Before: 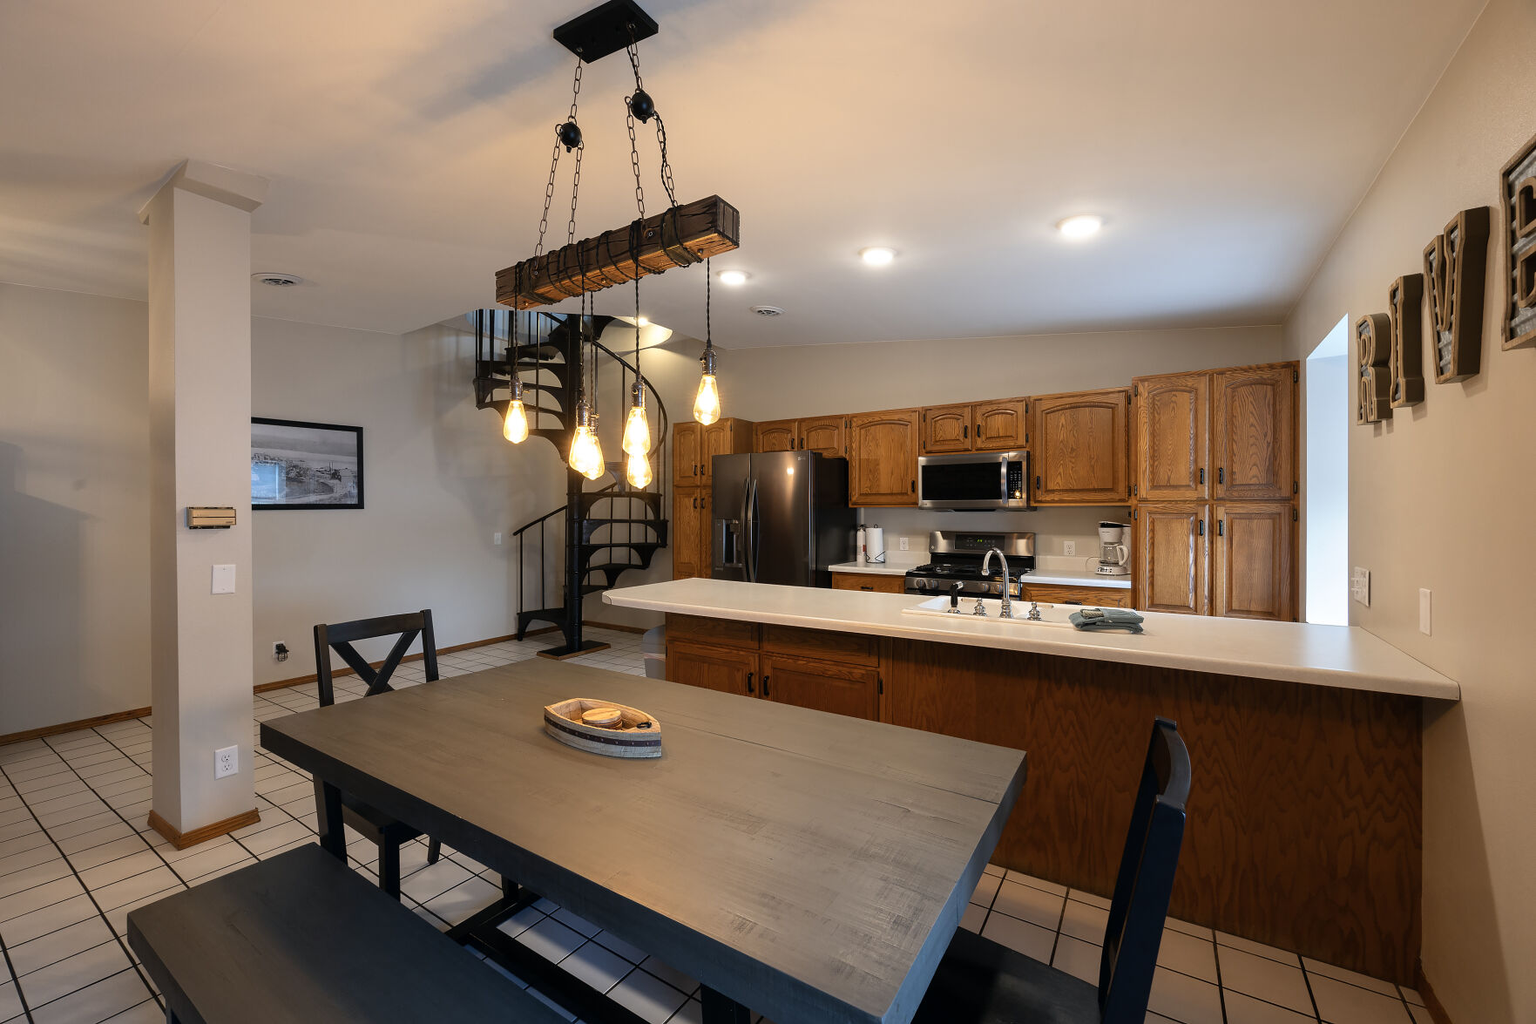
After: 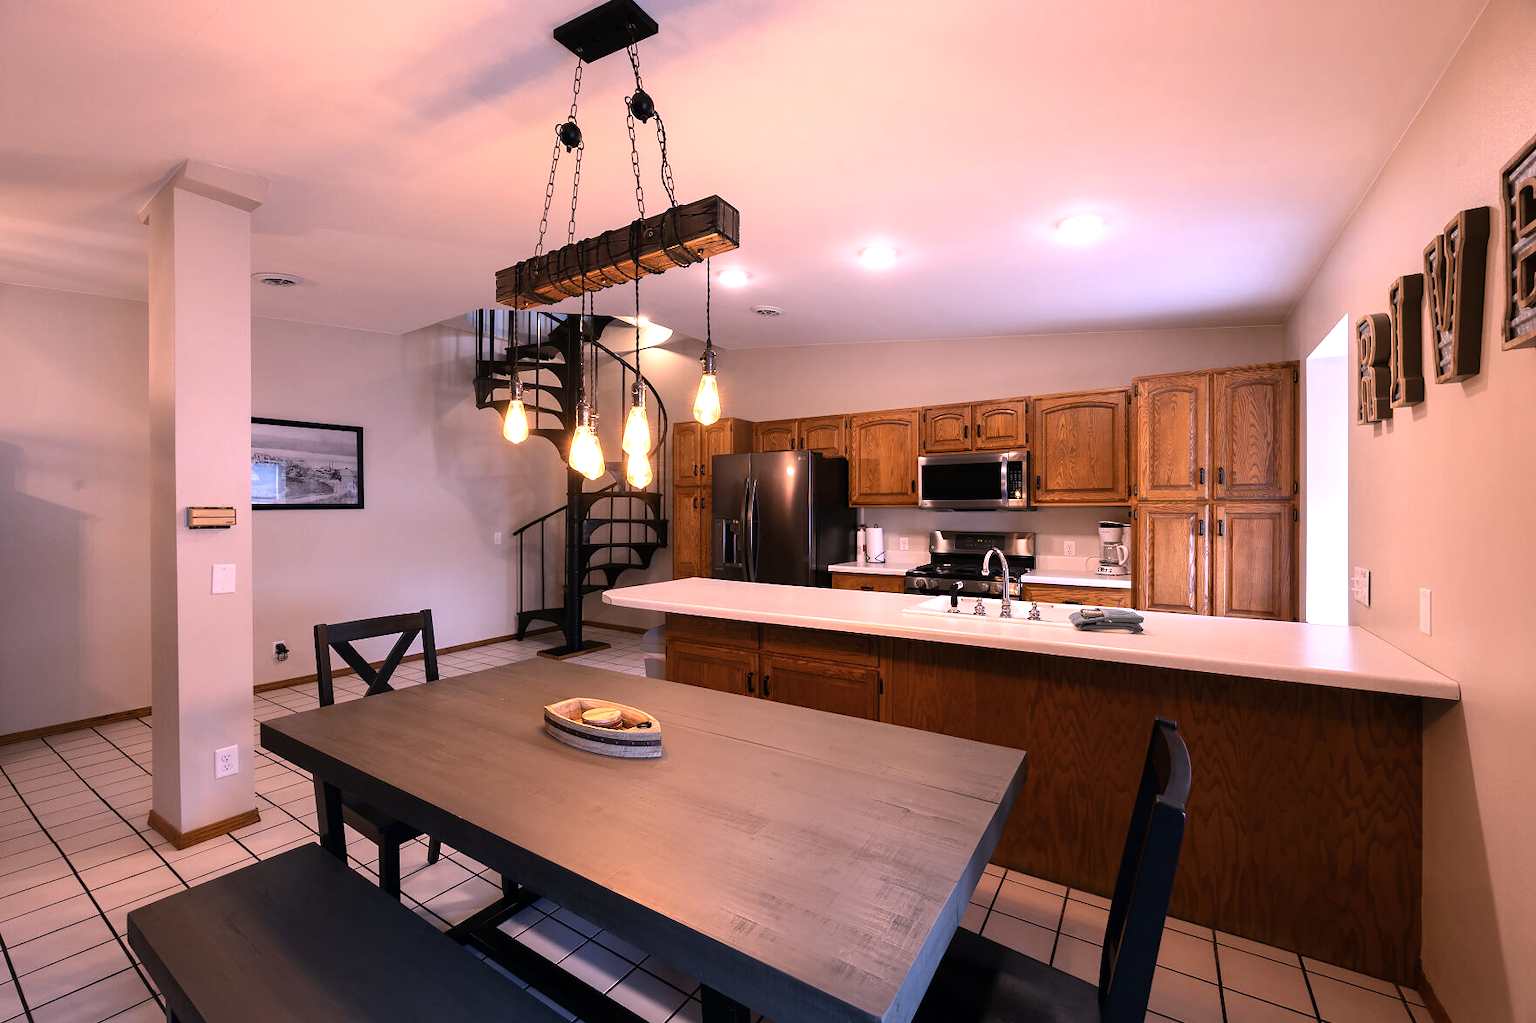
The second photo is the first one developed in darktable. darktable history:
tone equalizer: -8 EV -0.417 EV, -7 EV -0.389 EV, -6 EV -0.333 EV, -5 EV -0.222 EV, -3 EV 0.222 EV, -2 EV 0.333 EV, -1 EV 0.389 EV, +0 EV 0.417 EV, edges refinement/feathering 500, mask exposure compensation -1.57 EV, preserve details no
white balance: red 1.188, blue 1.11
sharpen: radius 5.325, amount 0.312, threshold 26.433
